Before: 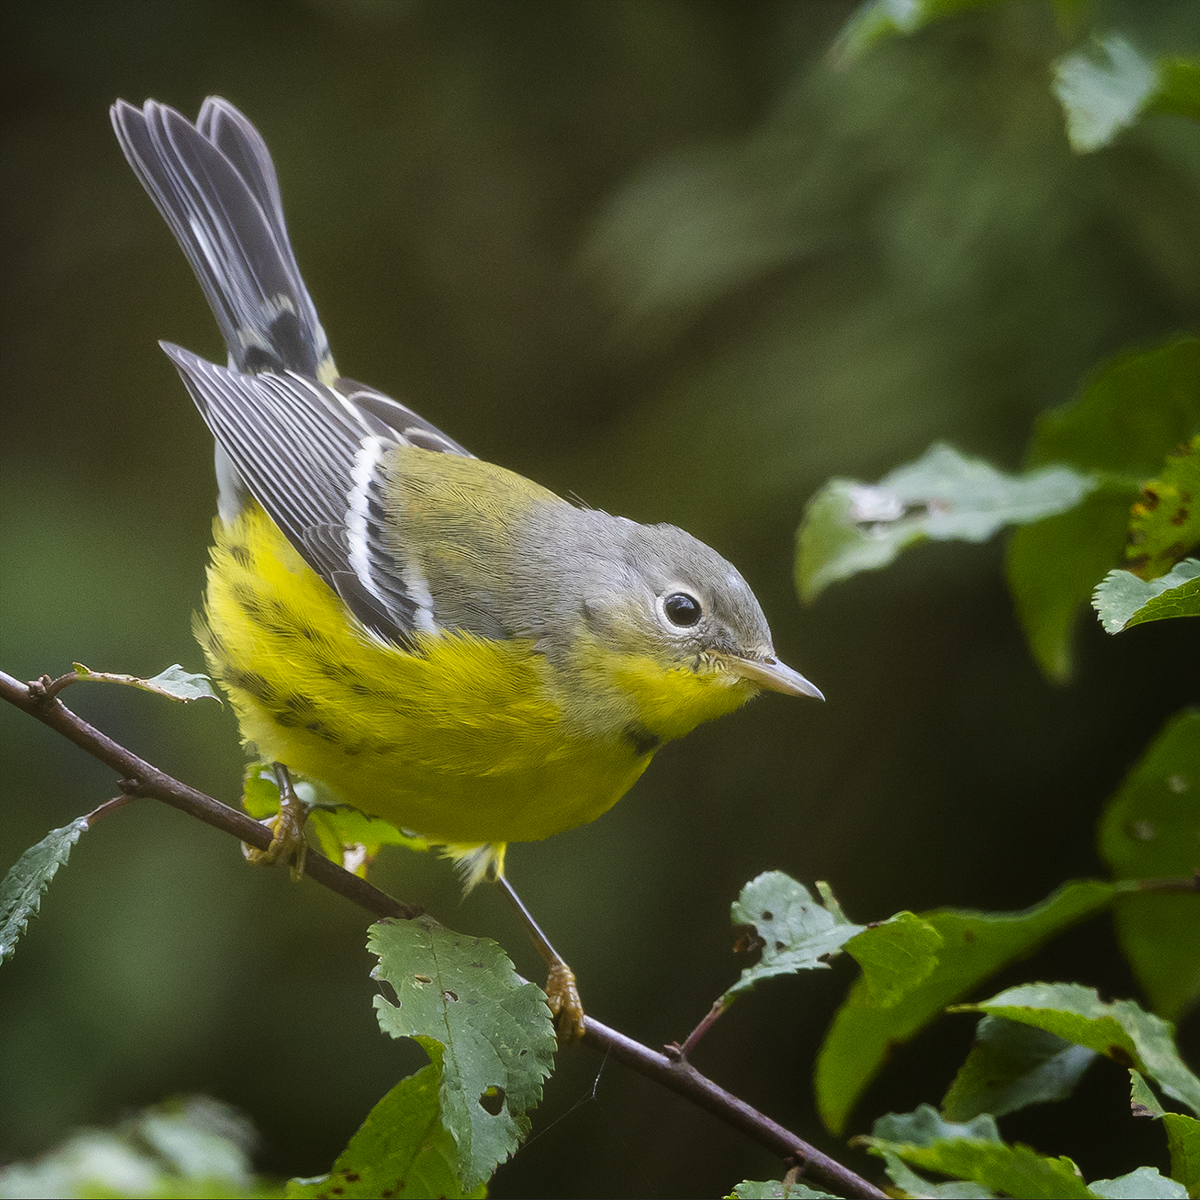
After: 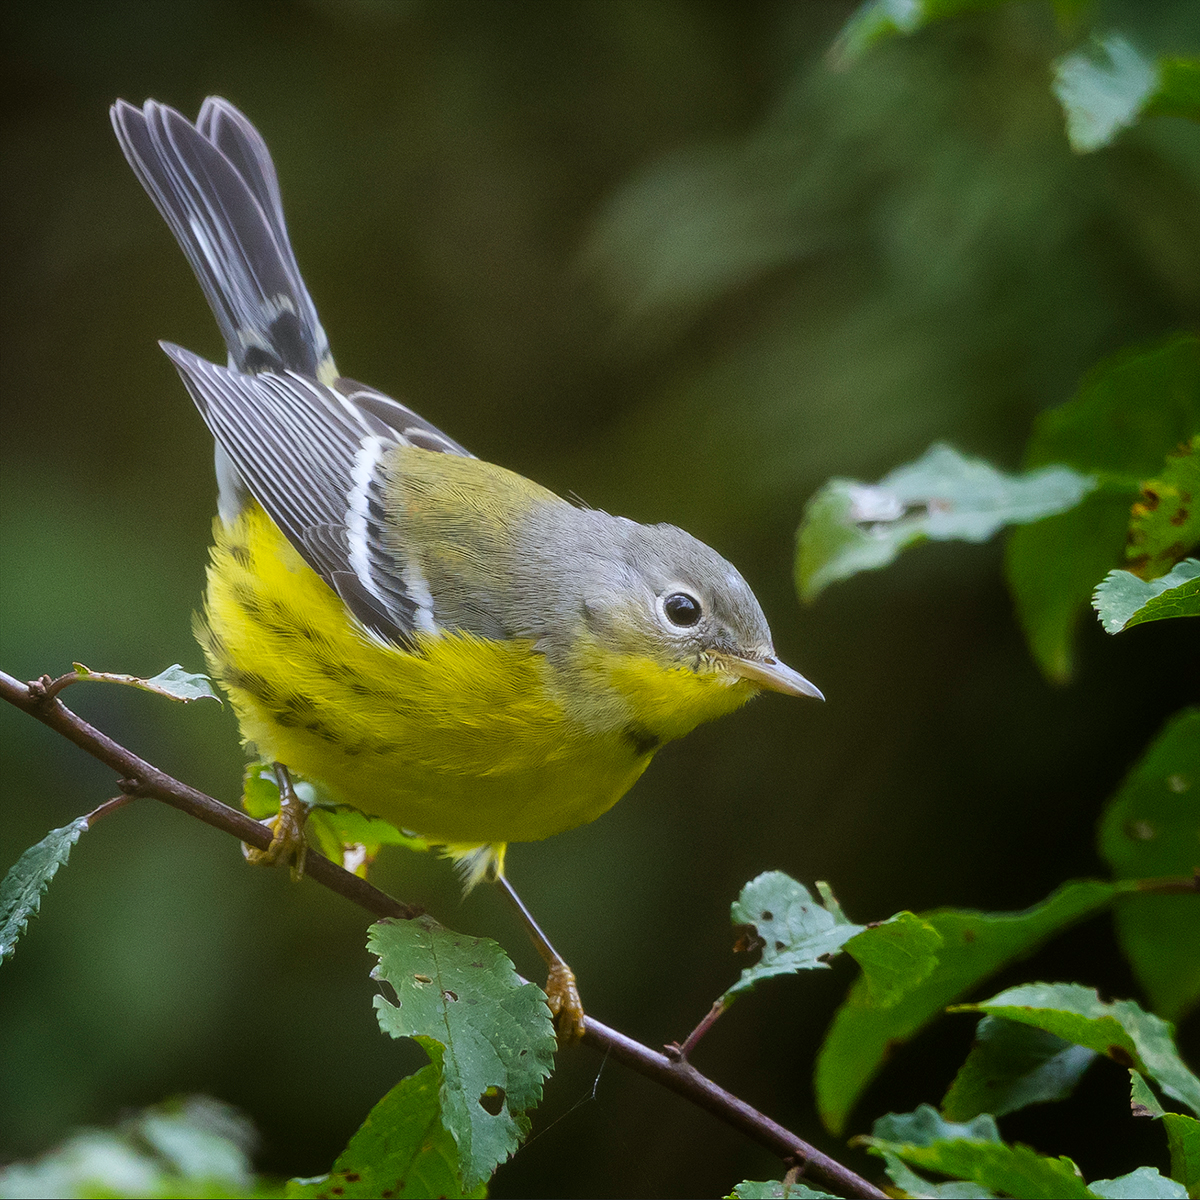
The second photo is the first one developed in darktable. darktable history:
exposure: exposure -0.048 EV, compensate highlight preservation false
white balance: red 0.98, blue 1.034
